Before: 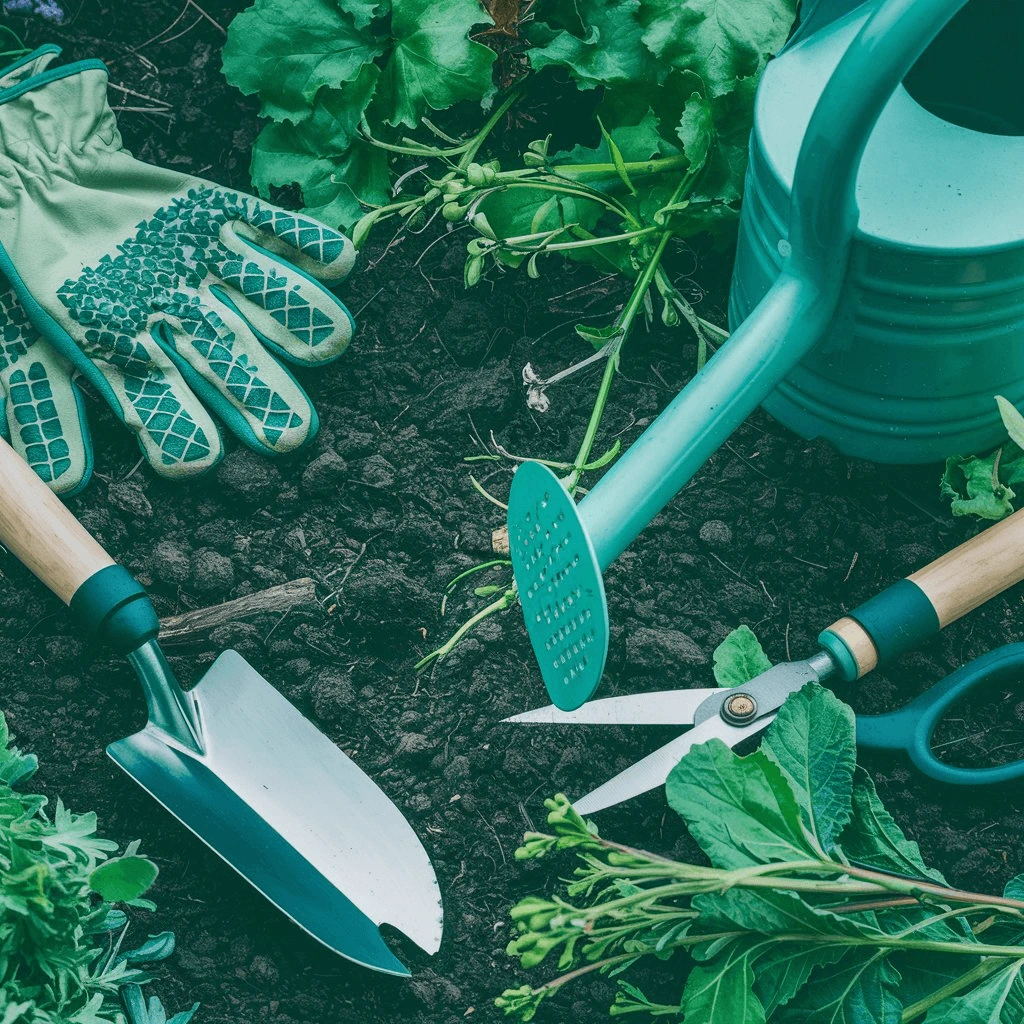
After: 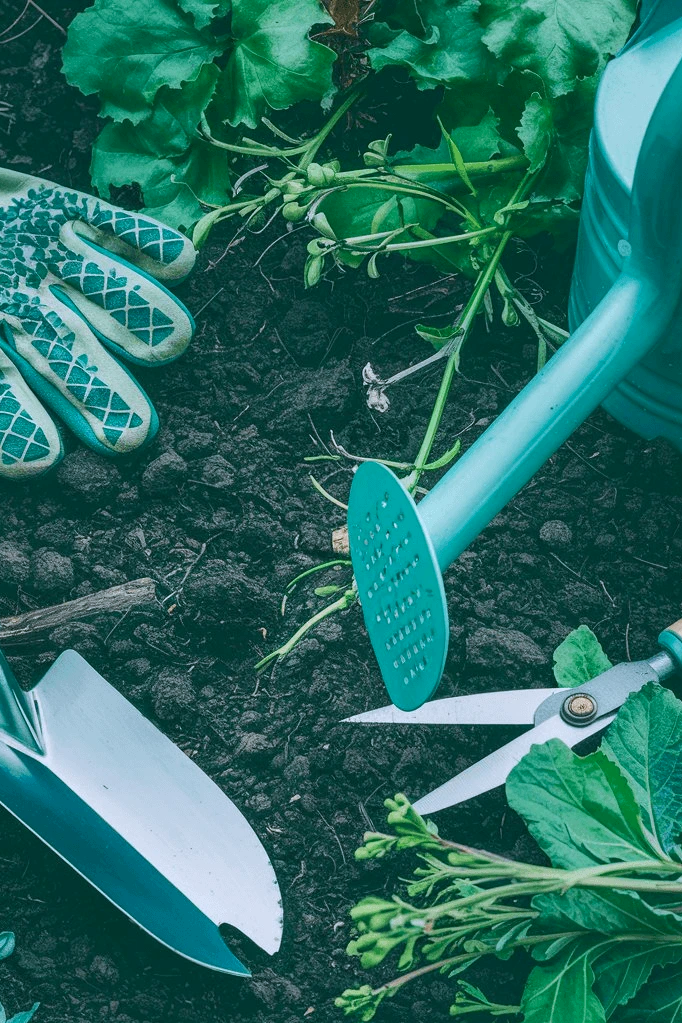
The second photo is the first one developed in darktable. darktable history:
crop and rotate: left 15.626%, right 17.692%
color calibration: illuminant as shot in camera, x 0.358, y 0.373, temperature 4628.91 K
